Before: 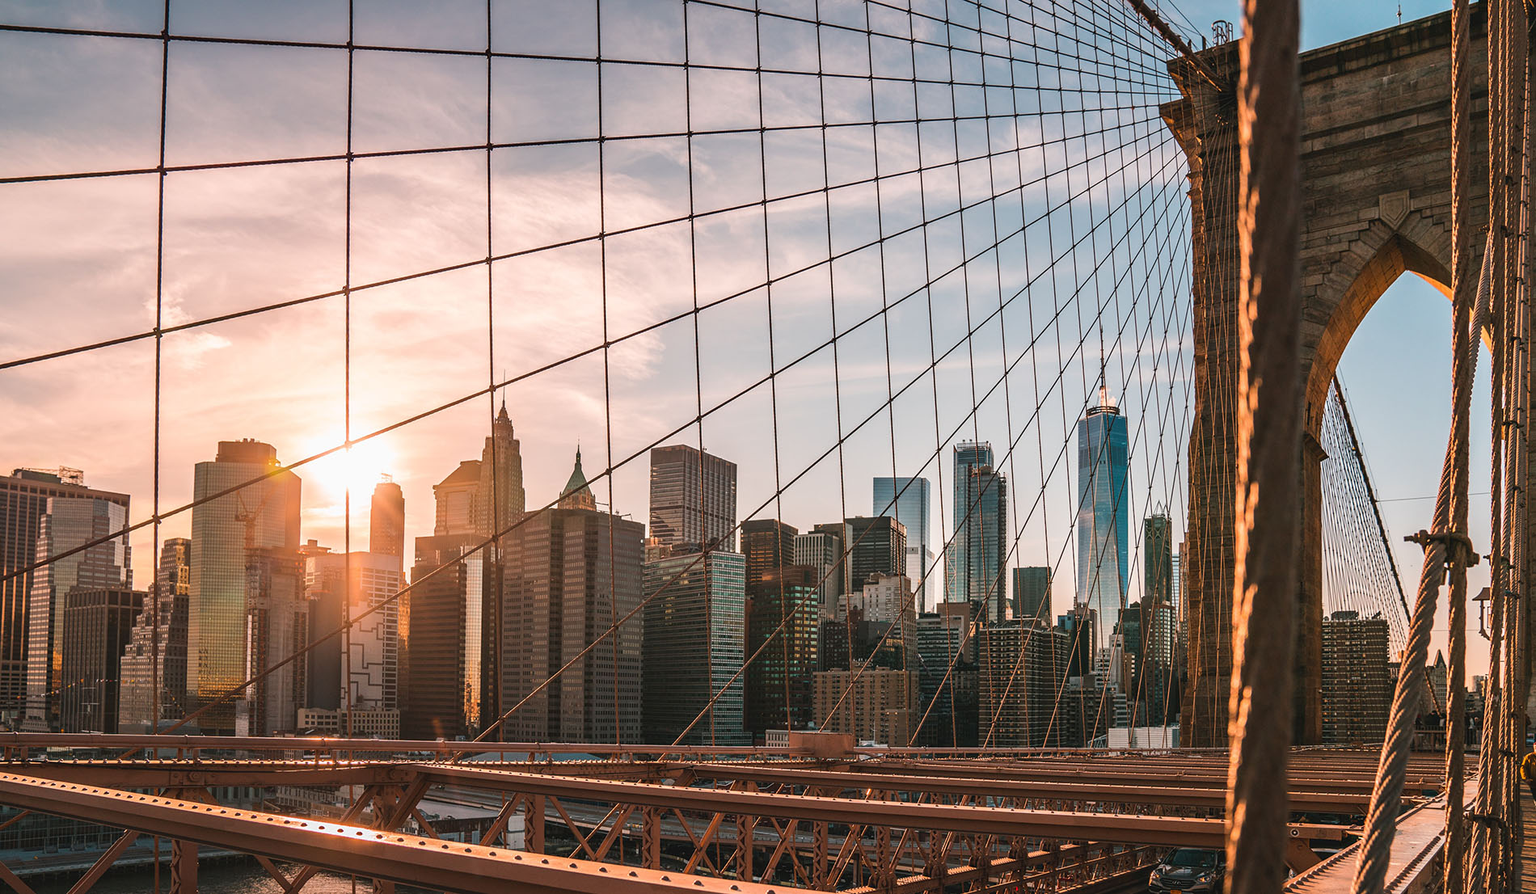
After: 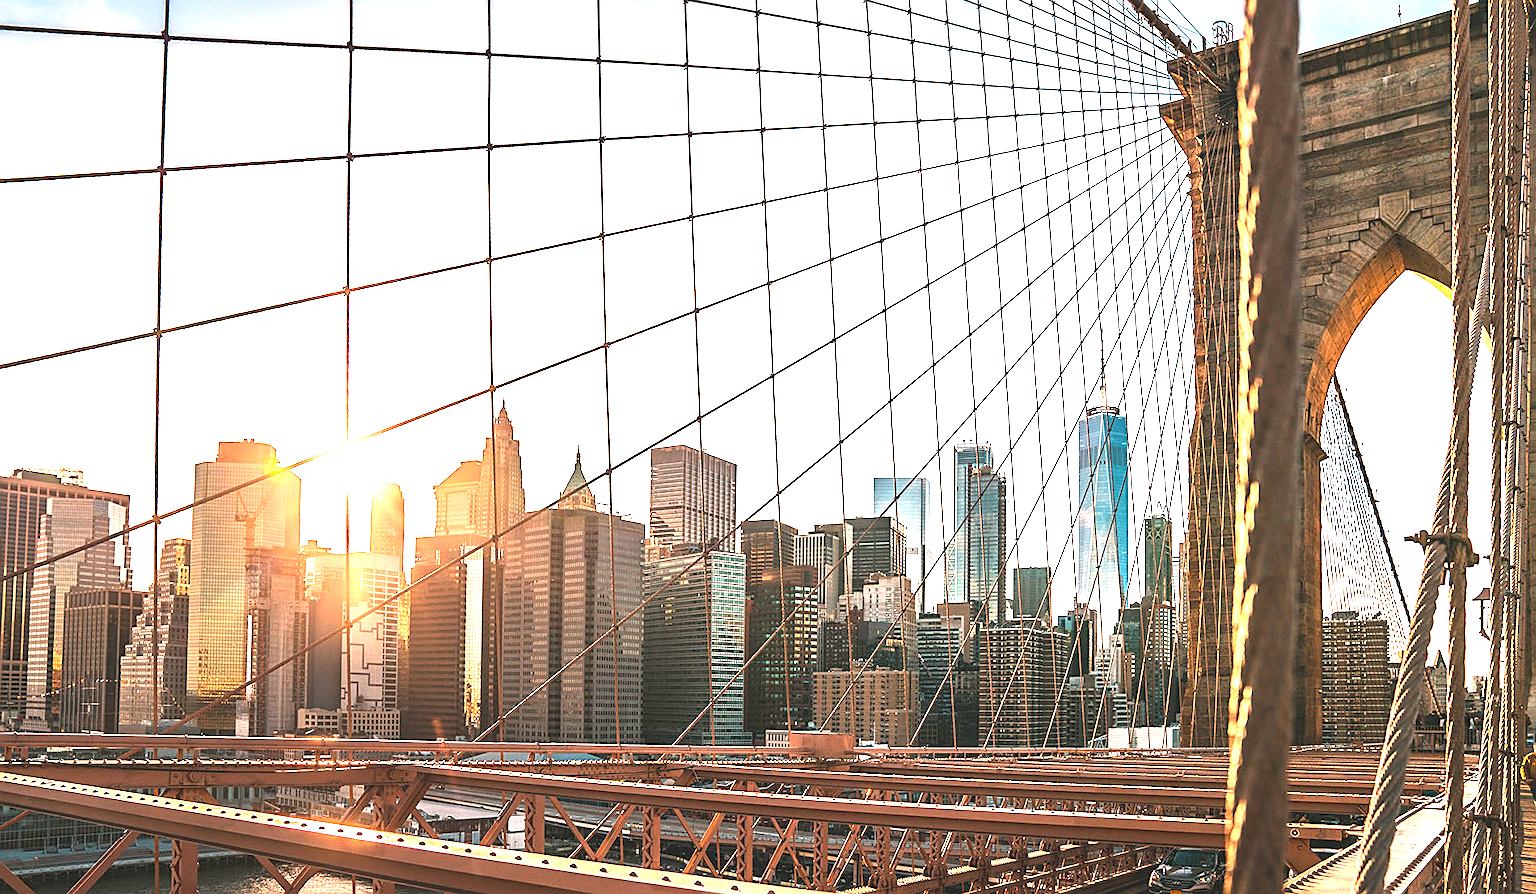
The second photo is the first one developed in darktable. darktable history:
sharpen: on, module defaults
graduated density: rotation -180°, offset 24.95
exposure: black level correction 0, exposure 2 EV, compensate highlight preservation false
